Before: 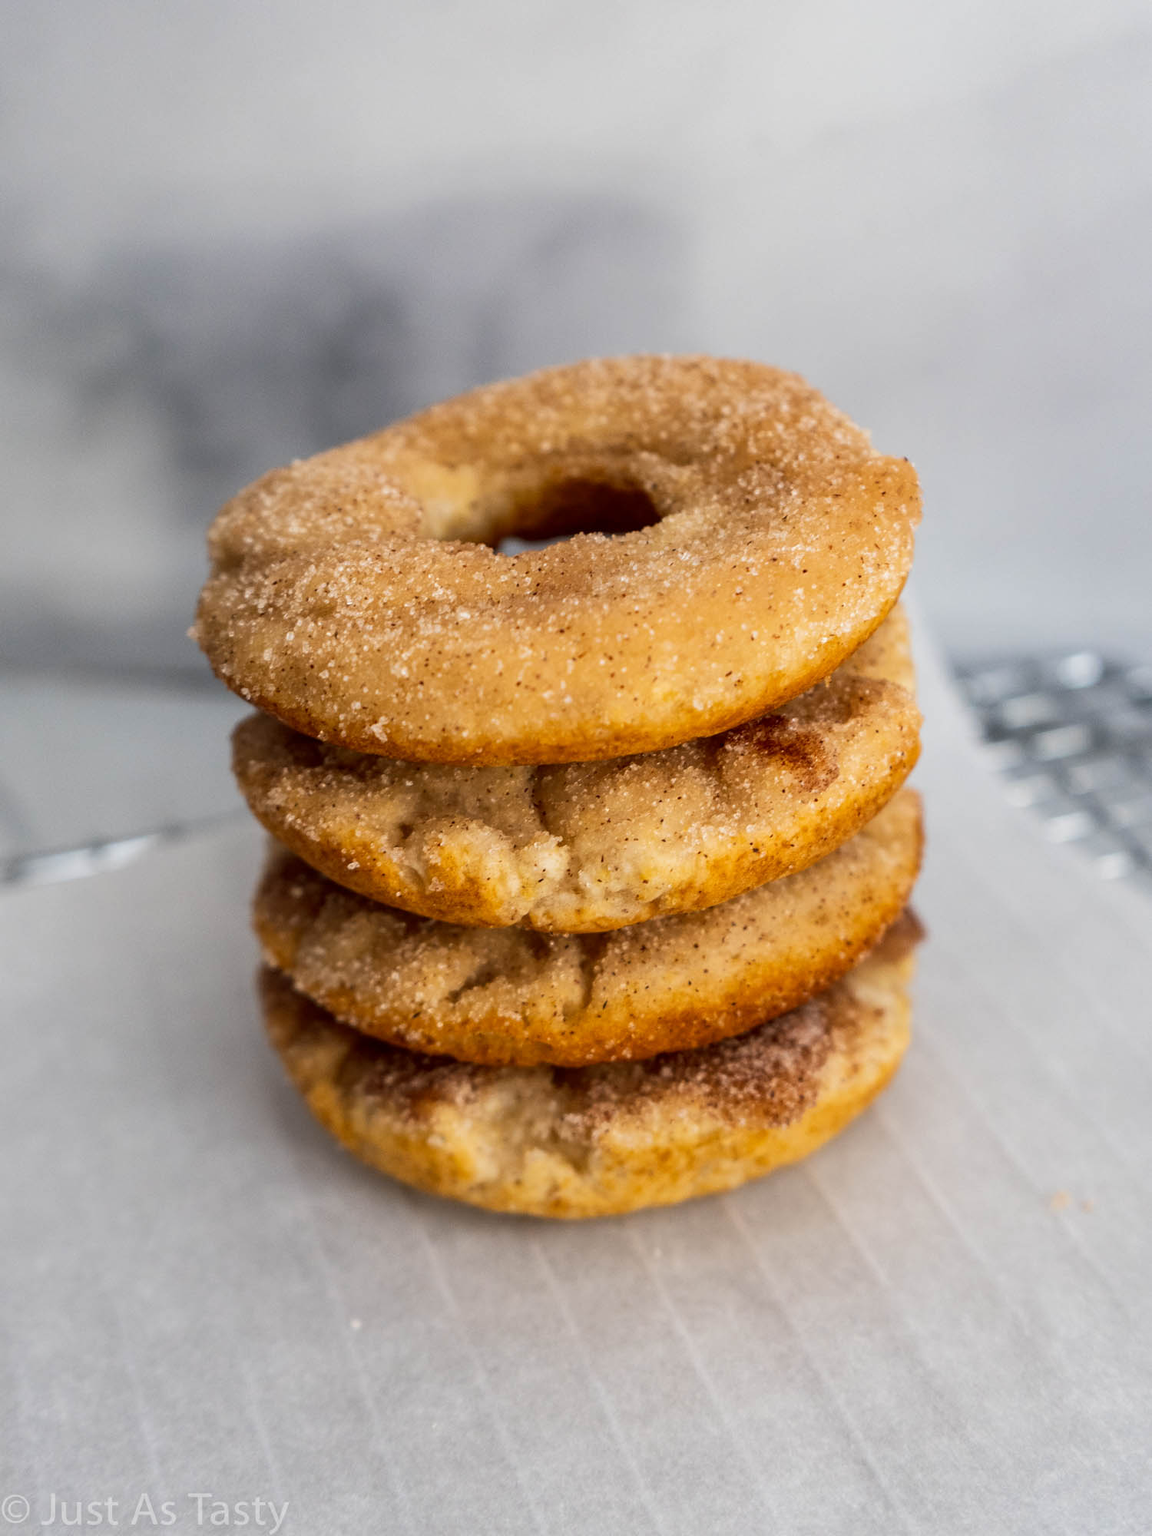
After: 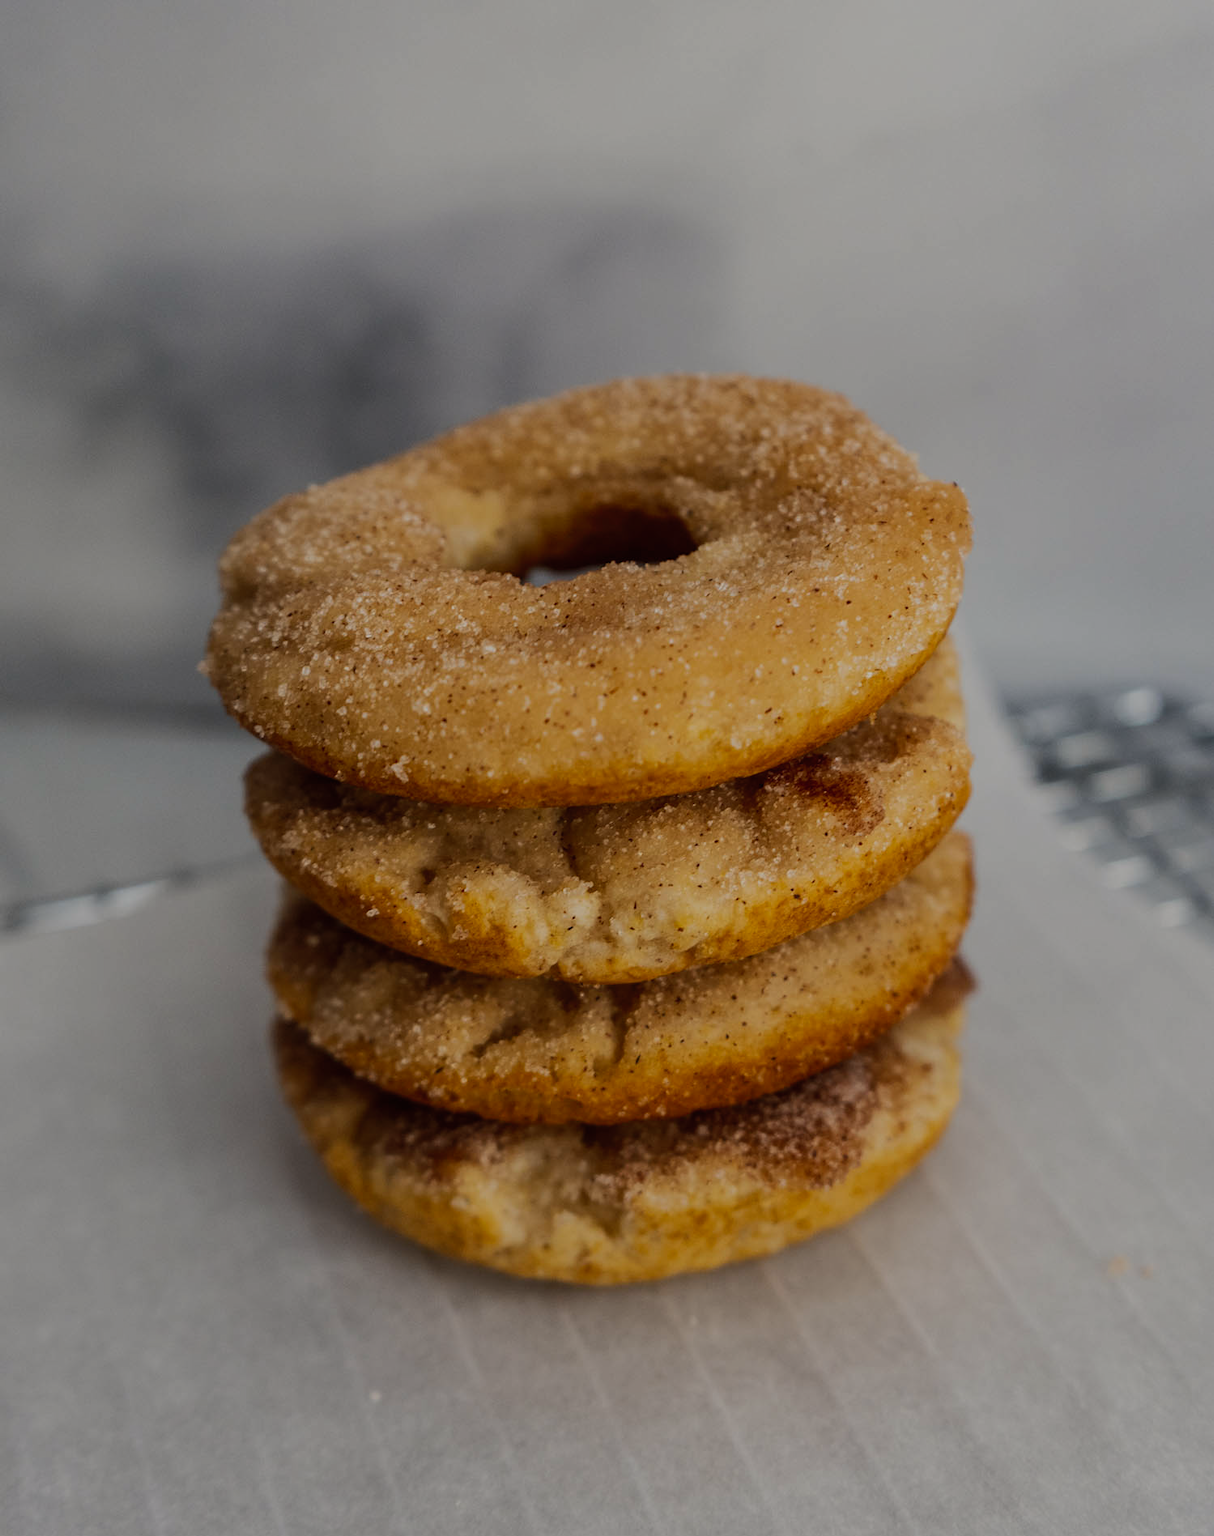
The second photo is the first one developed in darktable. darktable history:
color correction: highlights b* 2.94
exposure: exposure -1.519 EV, compensate highlight preservation false
contrast brightness saturation: contrast 0.202, brightness 0.154, saturation 0.139
crop and rotate: top 0.003%, bottom 5.106%
